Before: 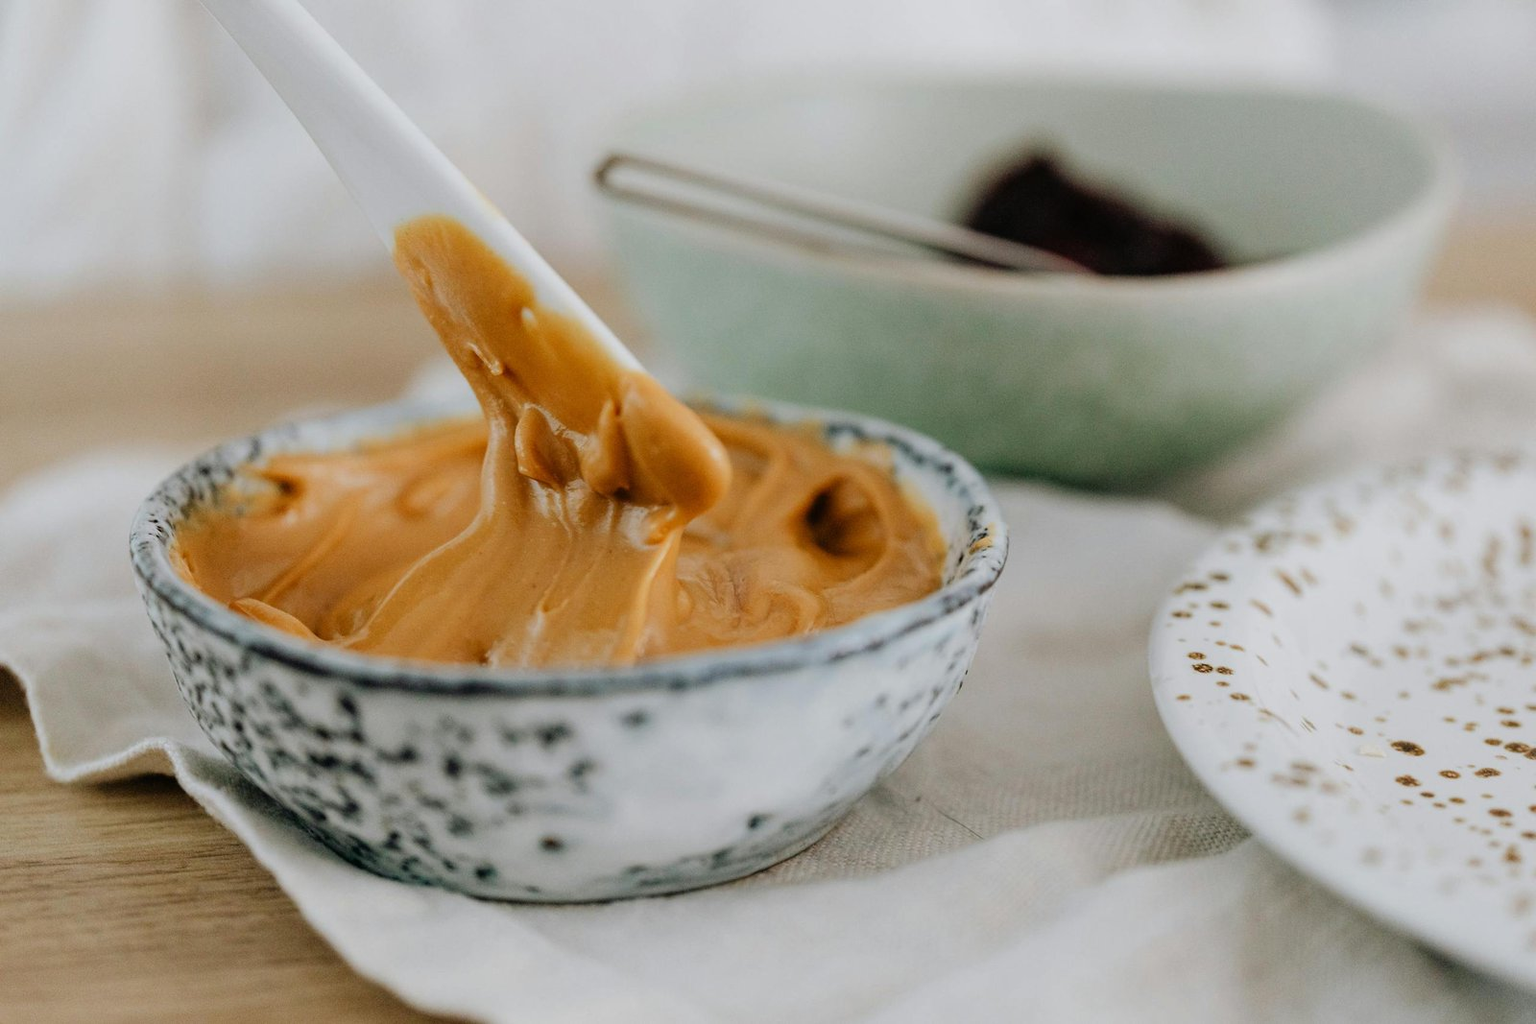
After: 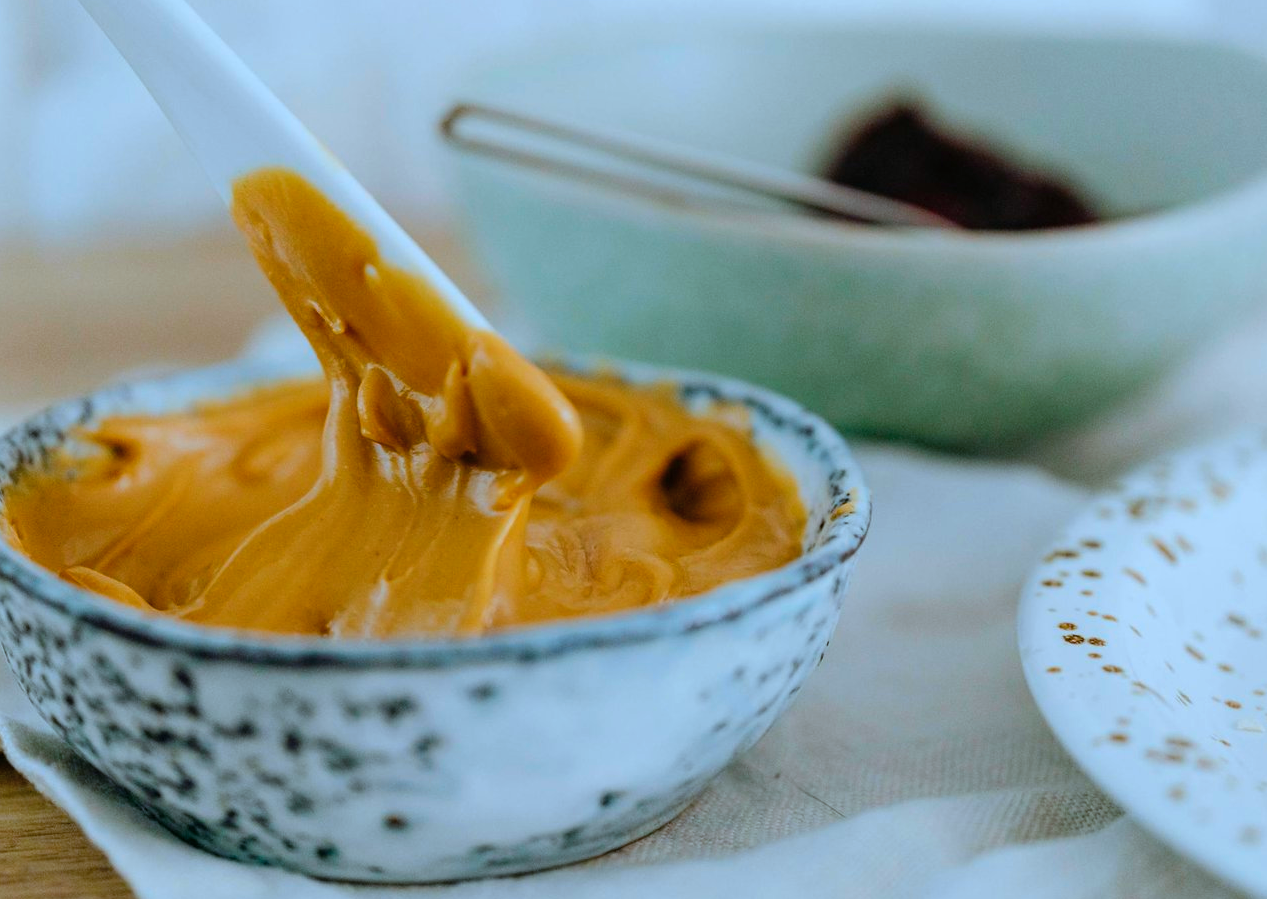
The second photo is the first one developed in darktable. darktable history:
crop: left 11.225%, top 5.381%, right 9.565%, bottom 10.314%
color balance rgb: linear chroma grading › global chroma 15%, perceptual saturation grading › global saturation 30%
color correction: highlights a* -9.35, highlights b* -23.15
